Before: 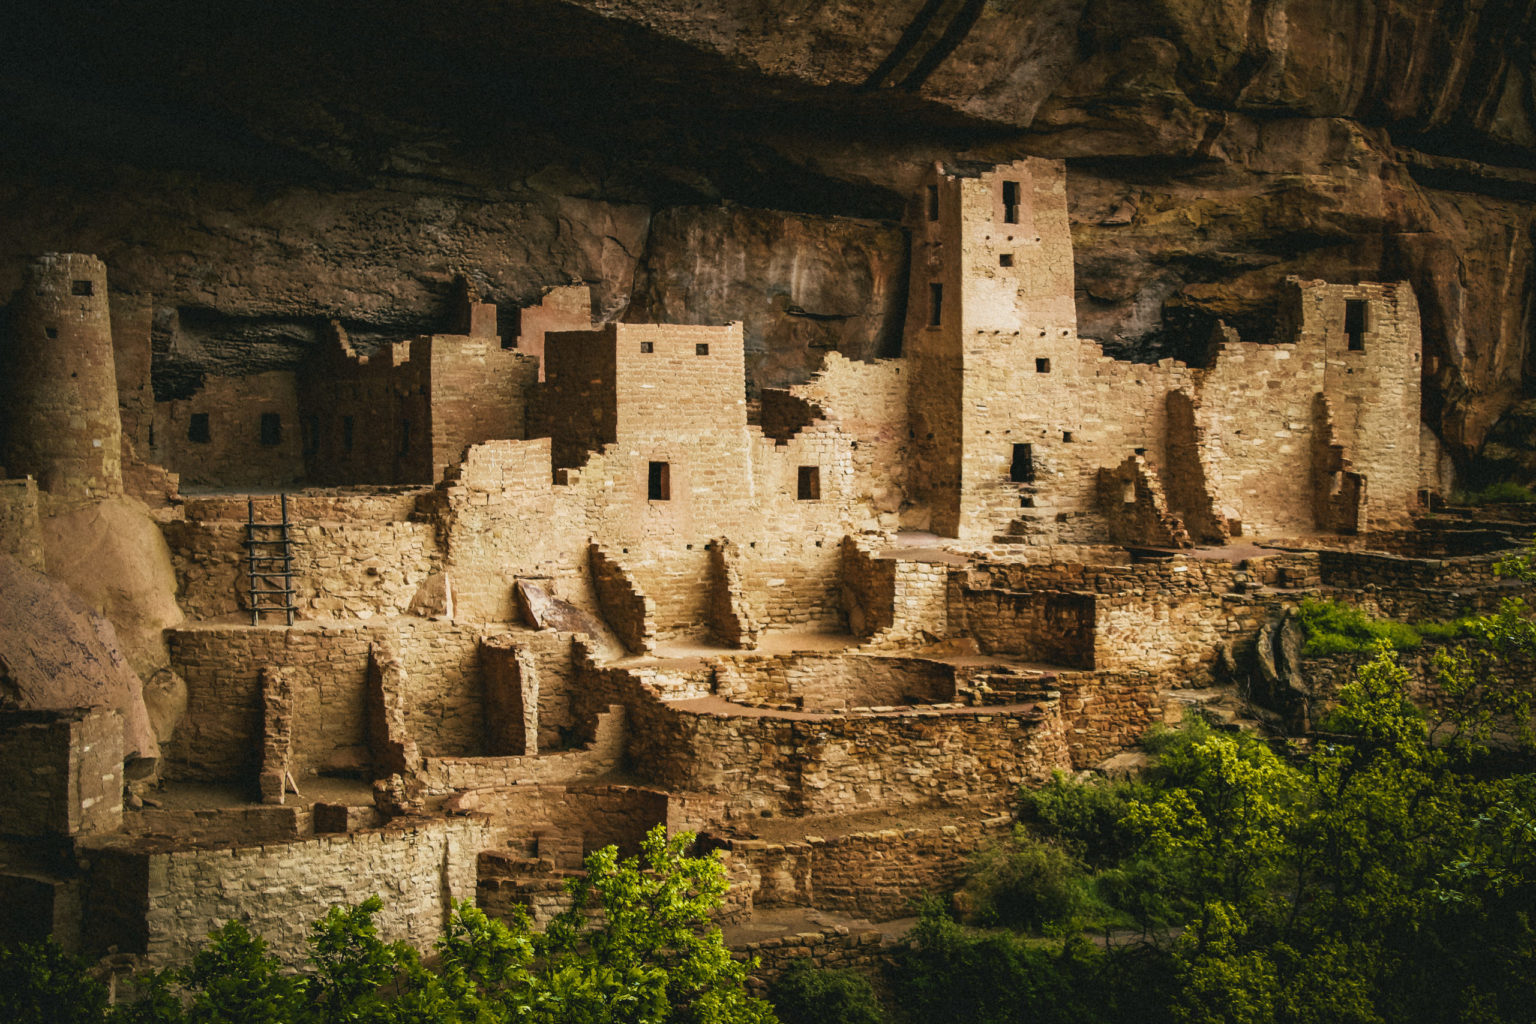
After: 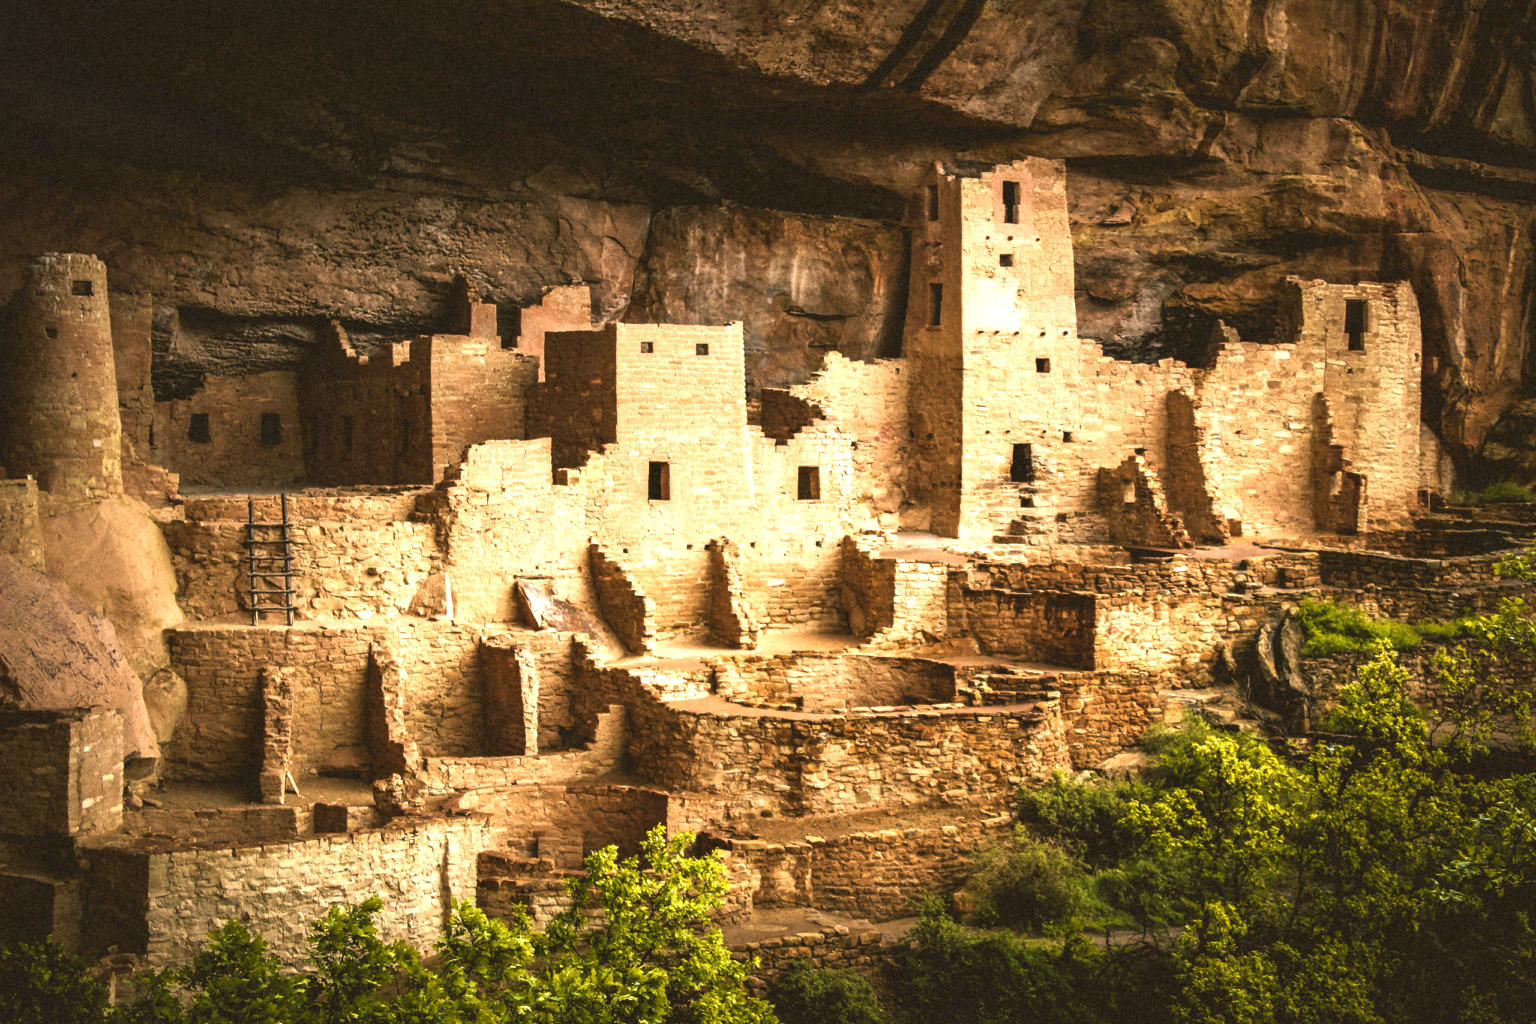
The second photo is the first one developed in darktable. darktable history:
color correction: highlights a* 6.27, highlights b* 8.19, shadows a* 5.94, shadows b* 7.23, saturation 0.9
exposure: exposure 1 EV, compensate highlight preservation false
